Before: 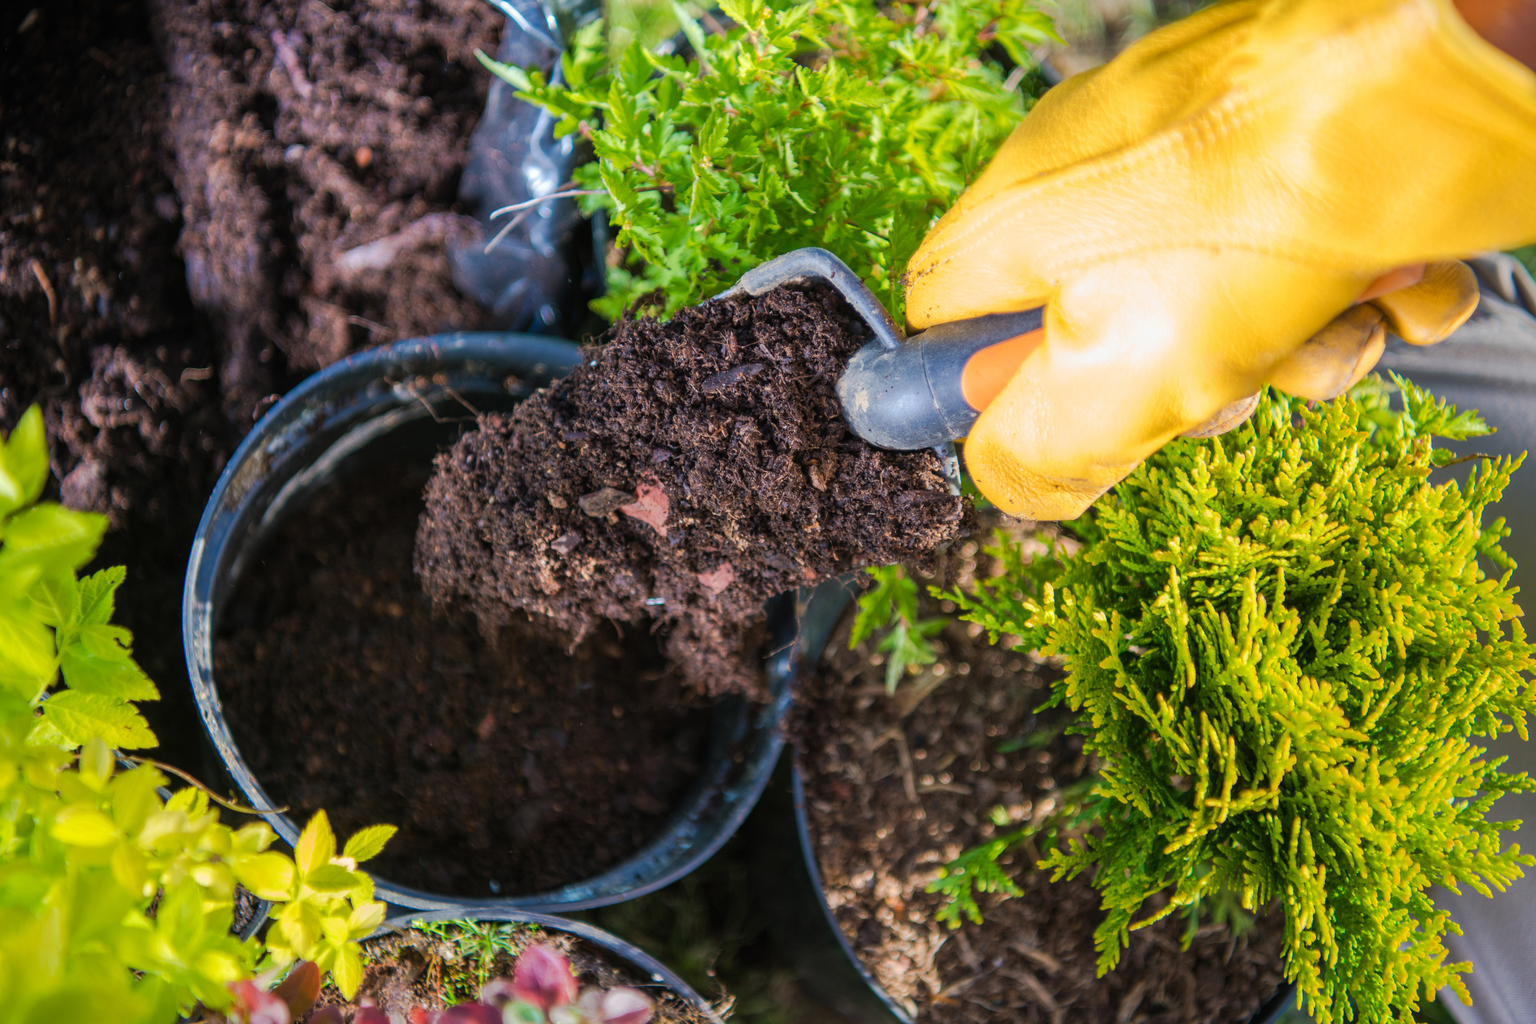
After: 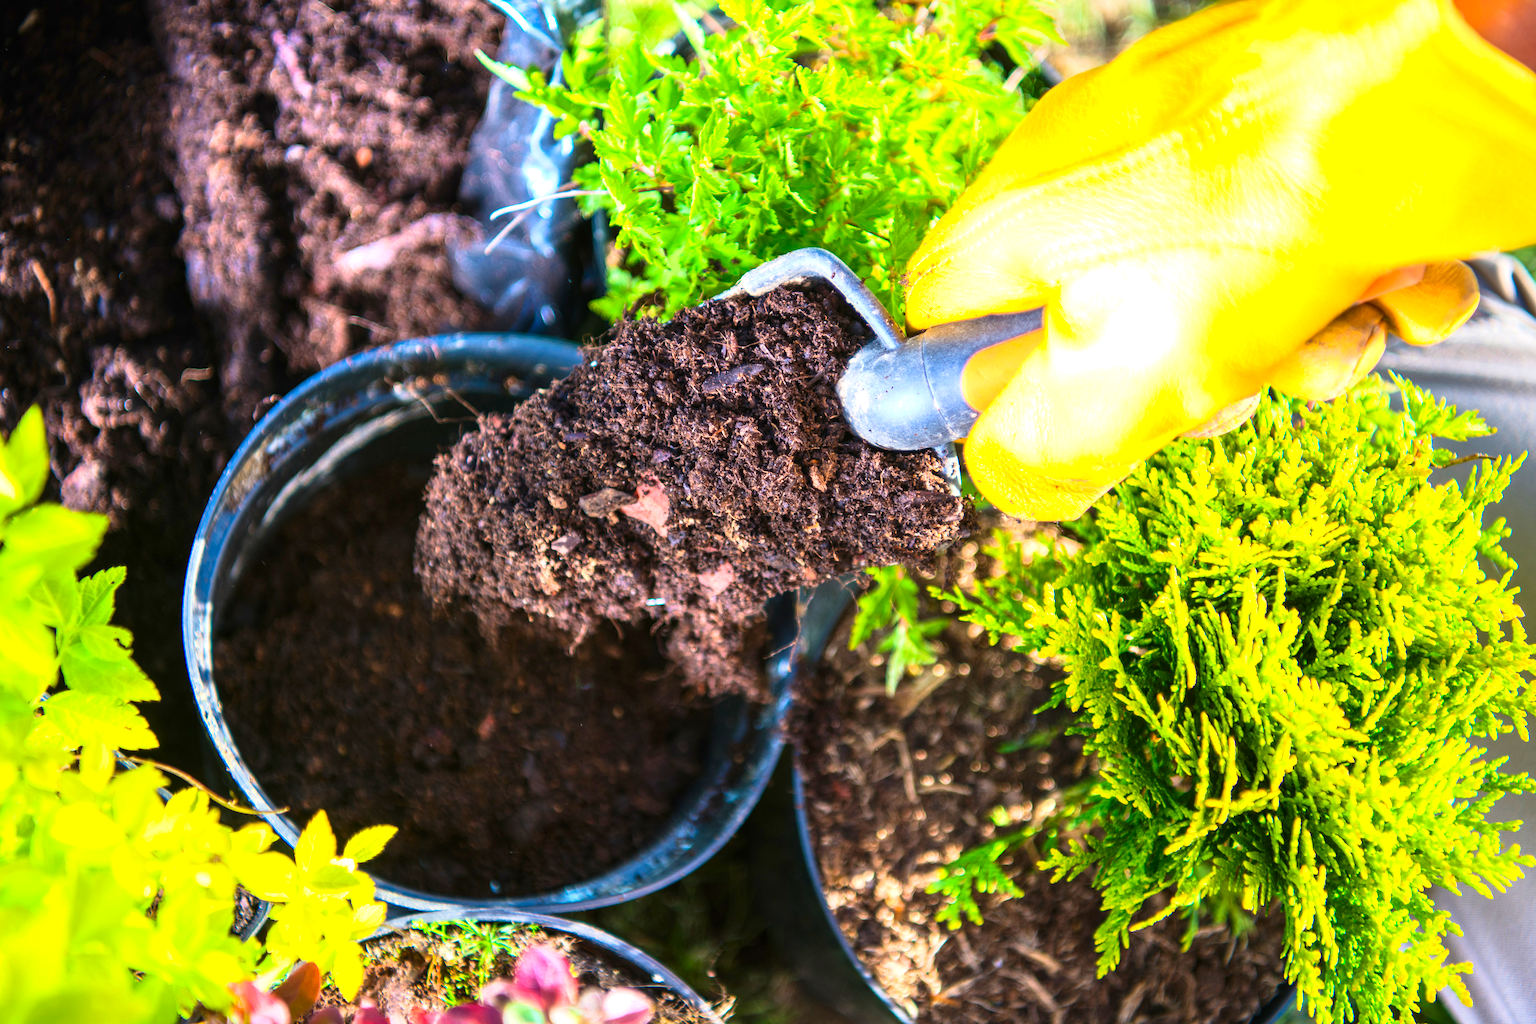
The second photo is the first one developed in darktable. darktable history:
contrast brightness saturation: contrast 0.18, saturation 0.3
exposure: exposure 1 EV, compensate highlight preservation false
